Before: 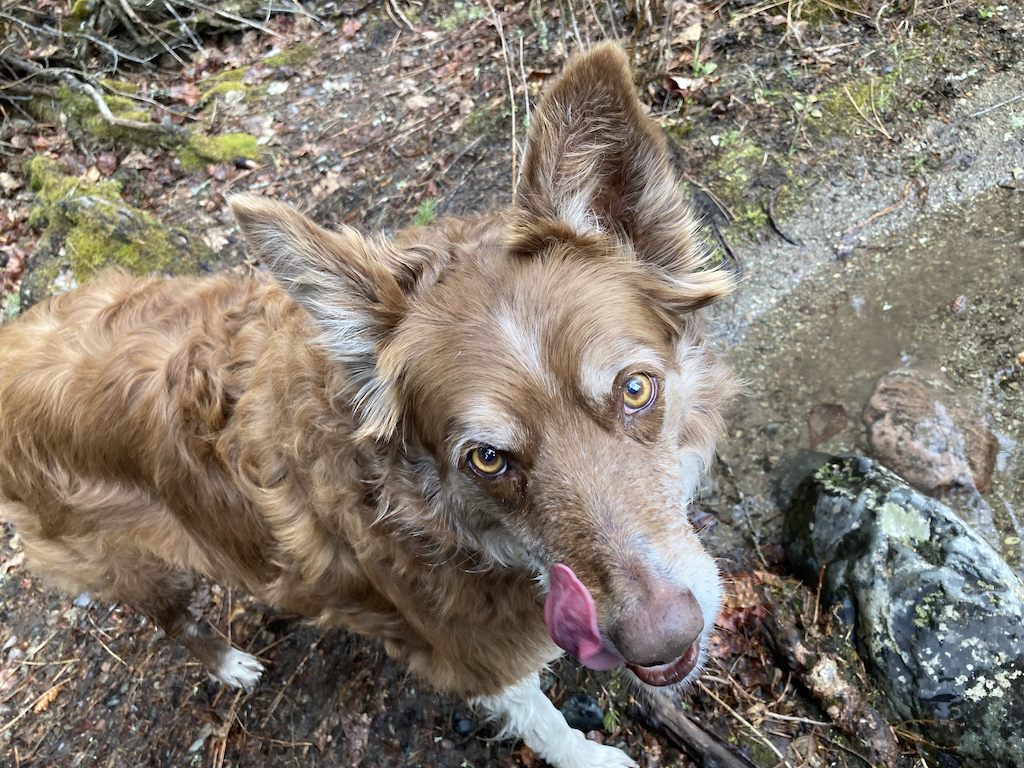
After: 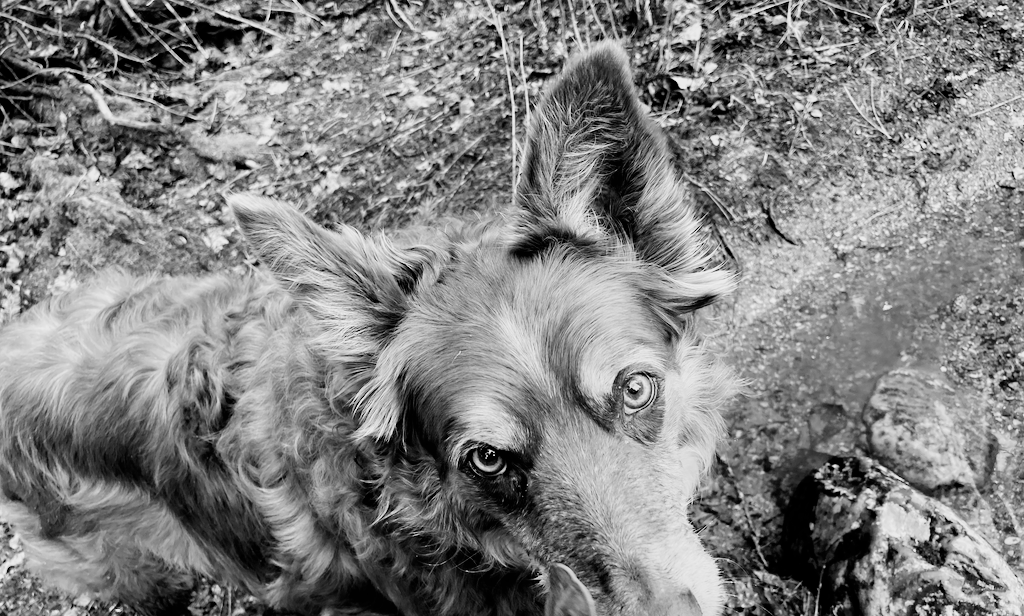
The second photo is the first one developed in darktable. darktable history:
crop: bottom 19.715%
filmic rgb: black relative exposure -5.06 EV, white relative exposure 3.55 EV, hardness 3.18, contrast 1.399, highlights saturation mix -49.97%, add noise in highlights 0.002, preserve chrominance no, color science v3 (2019), use custom middle-gray values true, contrast in highlights soft
exposure: black level correction 0.005, exposure 0.016 EV, compensate exposure bias true, compensate highlight preservation false
